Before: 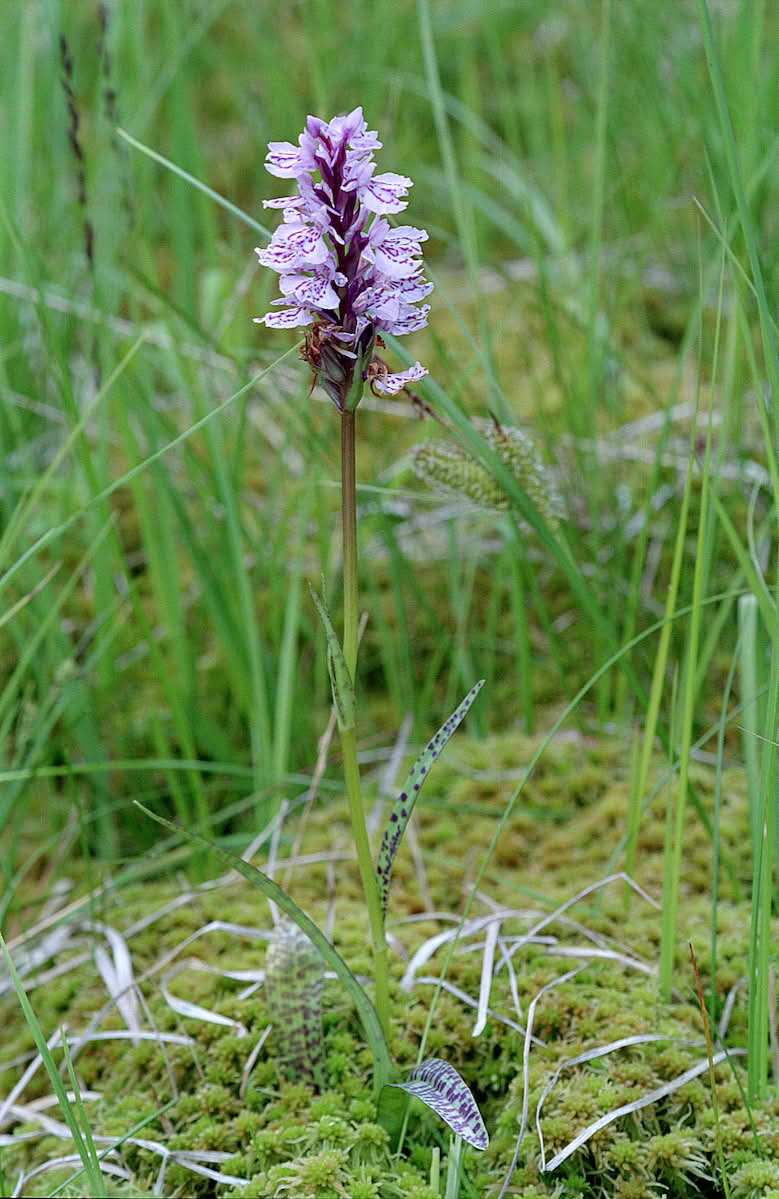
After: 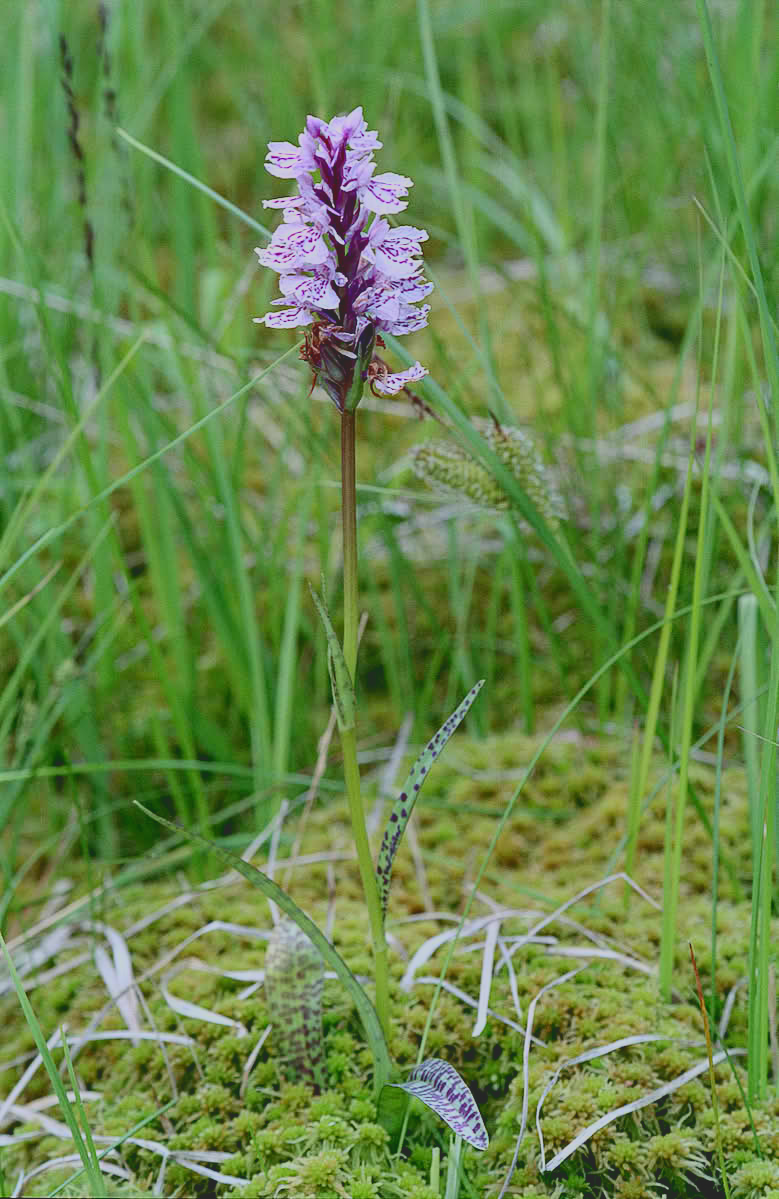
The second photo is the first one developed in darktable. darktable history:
tone curve: curves: ch0 [(0, 0.148) (0.191, 0.225) (0.712, 0.695) (0.864, 0.797) (1, 0.839)], color space Lab, independent channels, preserve colors none
